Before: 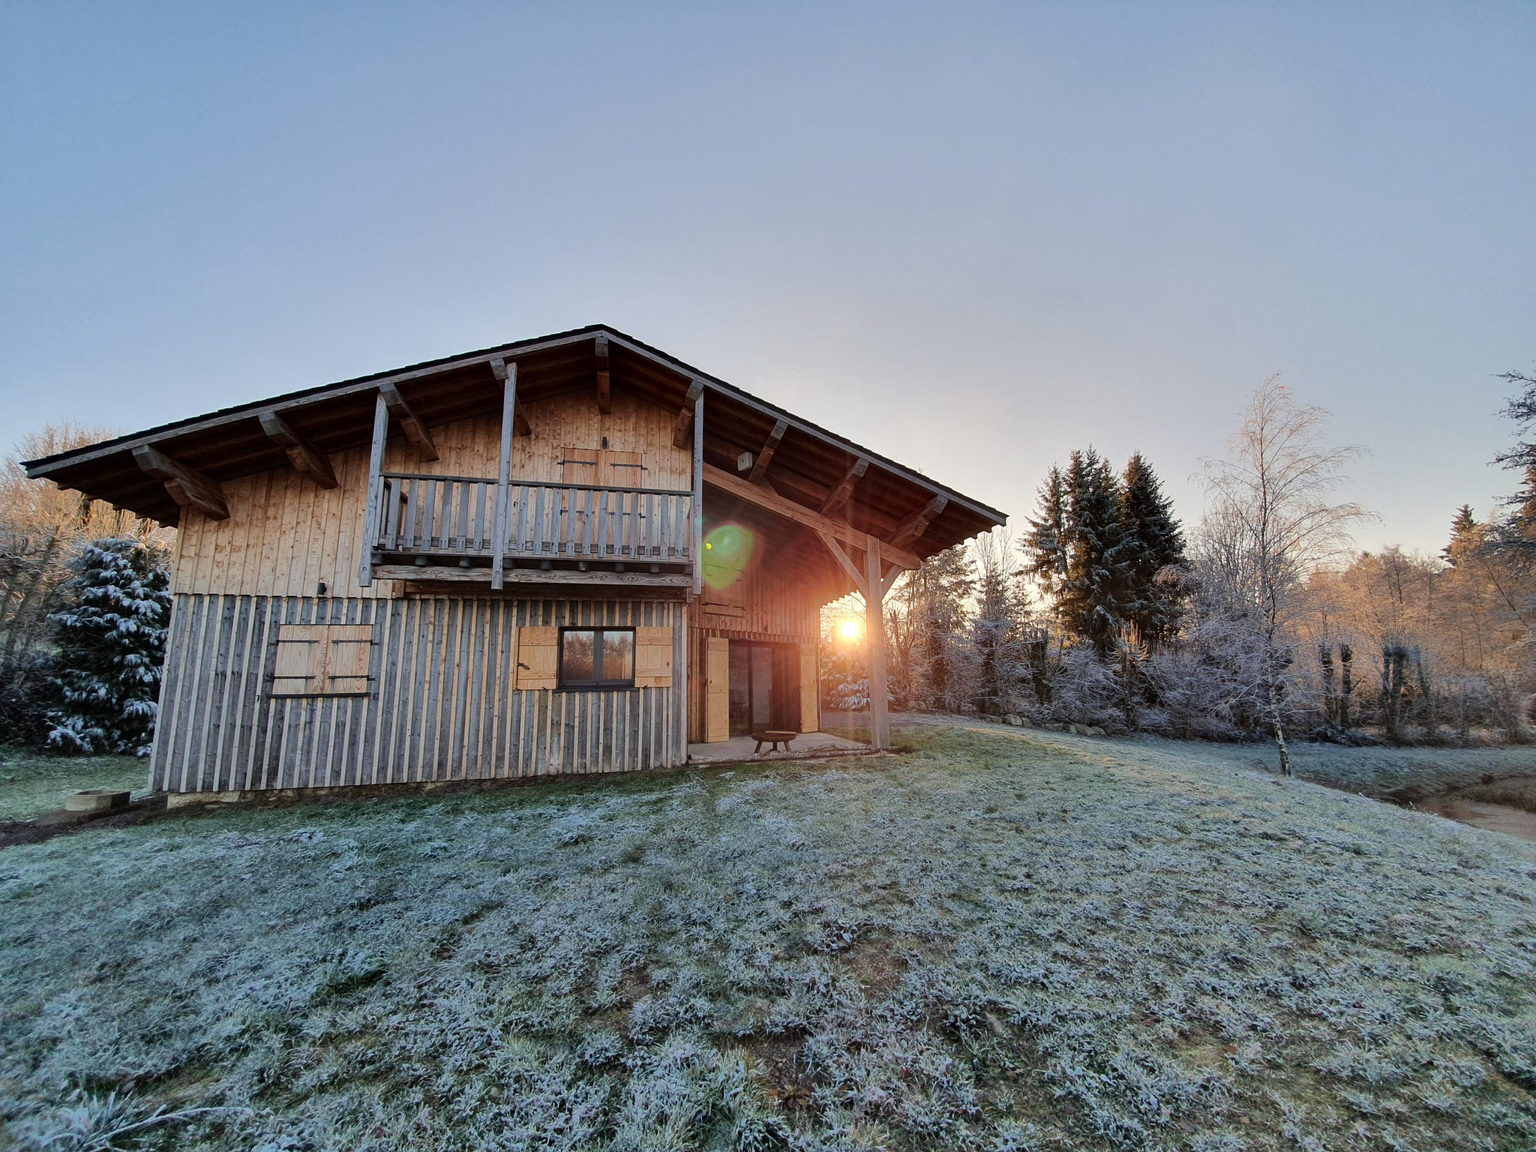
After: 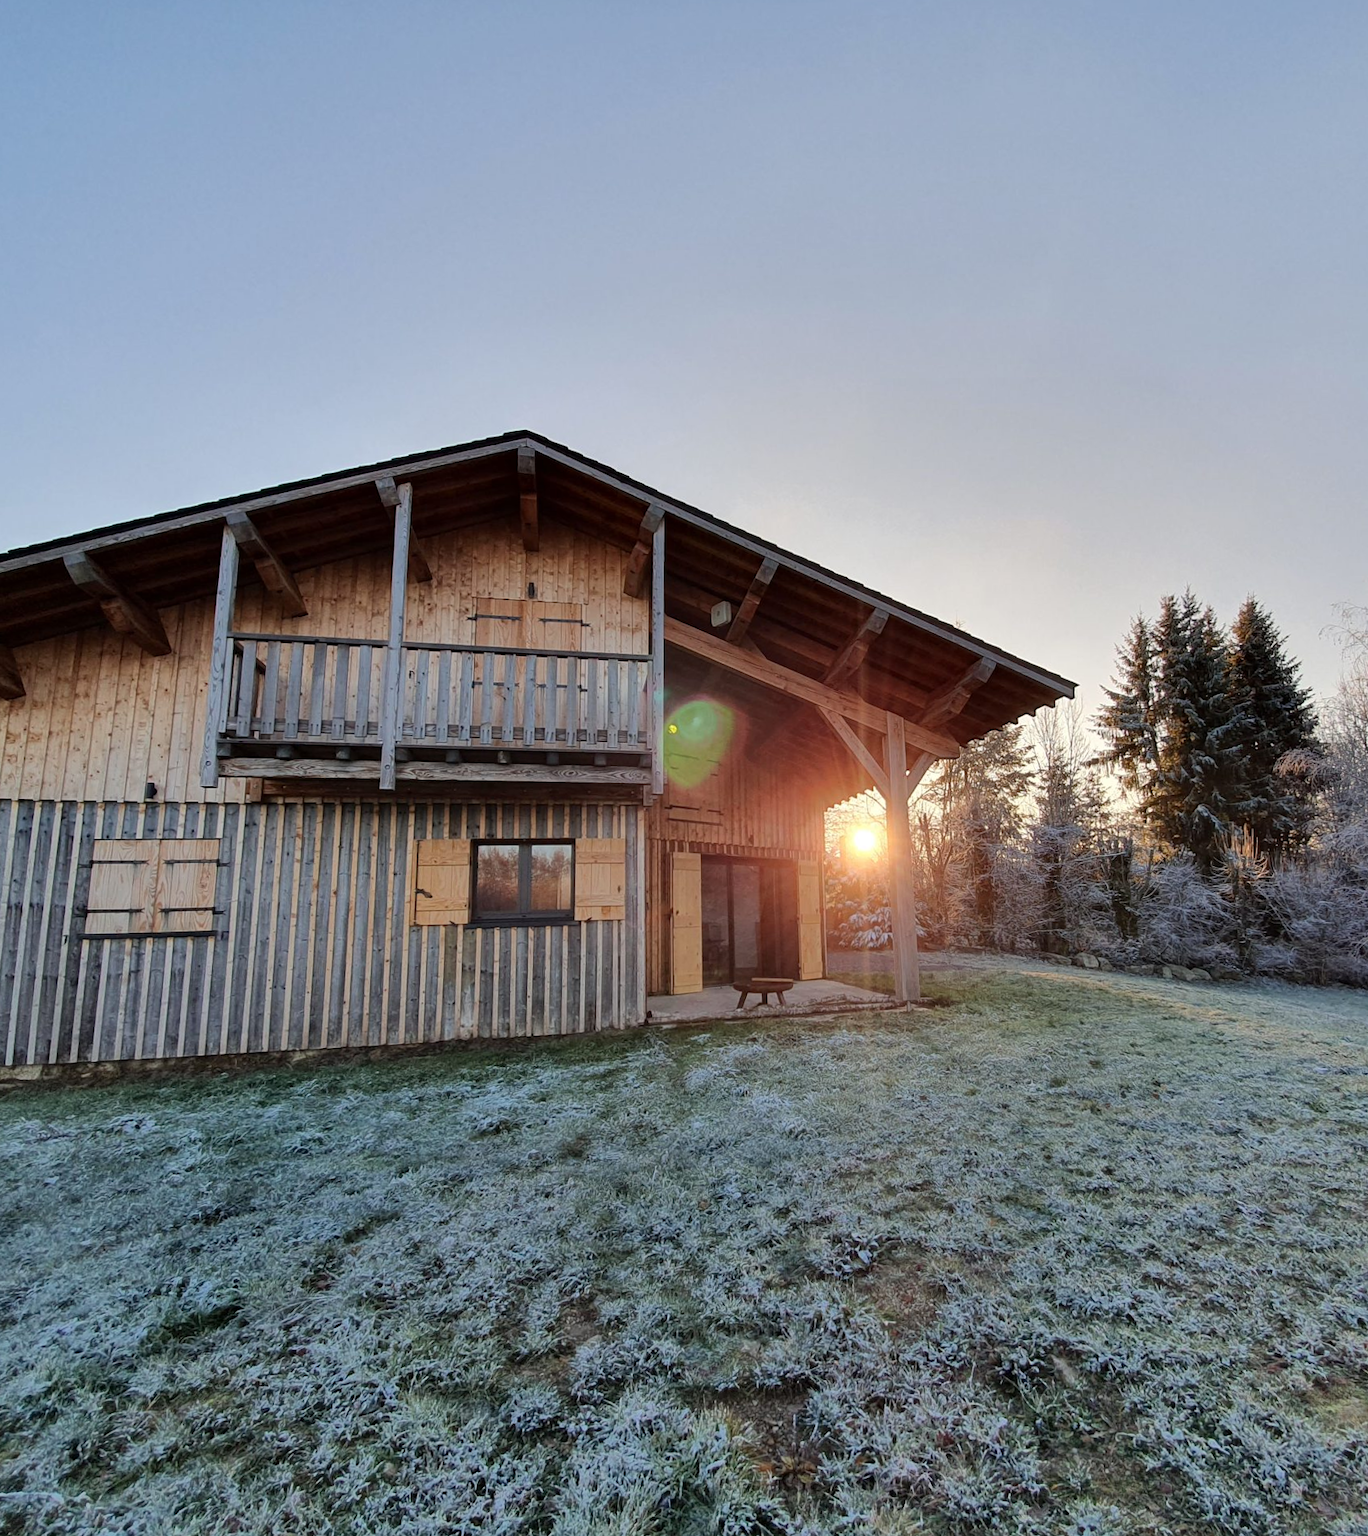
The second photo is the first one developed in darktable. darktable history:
crop and rotate: left 13.342%, right 19.991%
rotate and perspective: rotation -0.45°, automatic cropping original format, crop left 0.008, crop right 0.992, crop top 0.012, crop bottom 0.988
color zones: mix -62.47%
